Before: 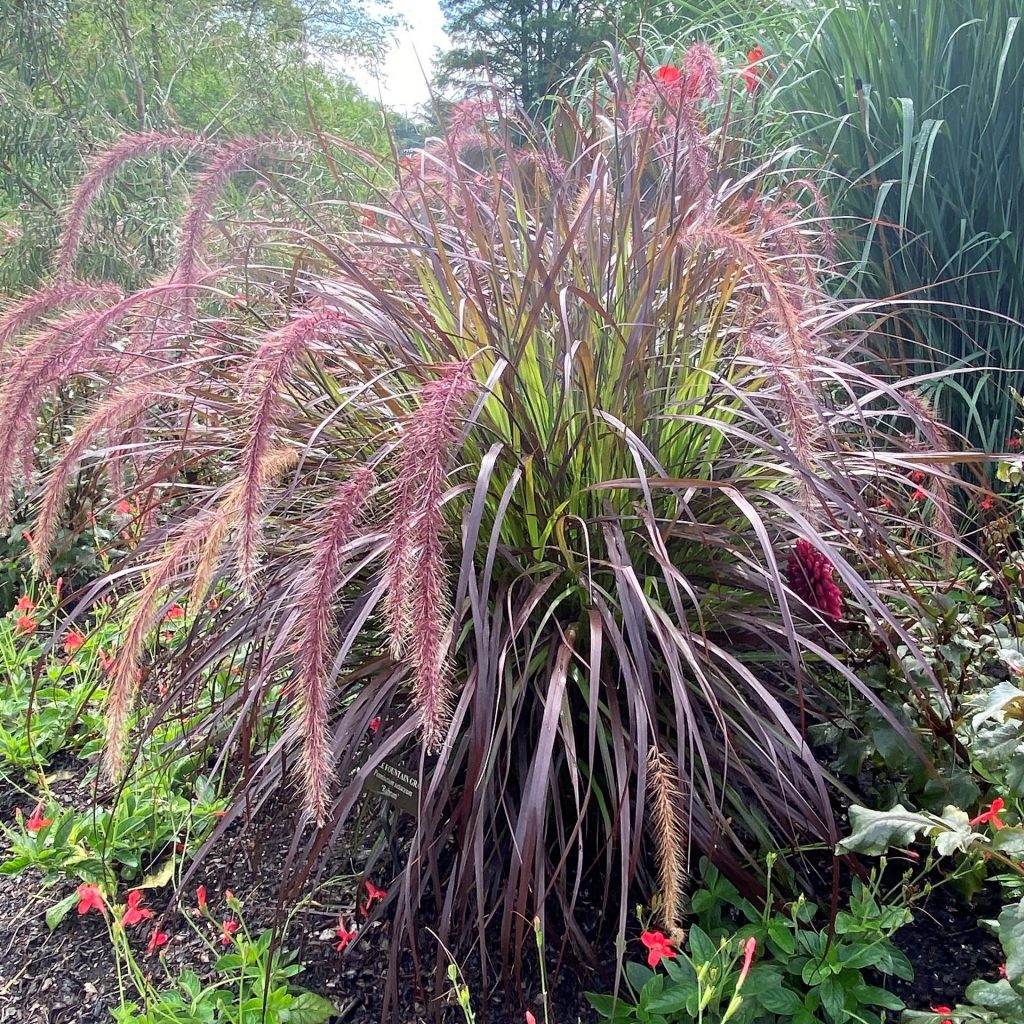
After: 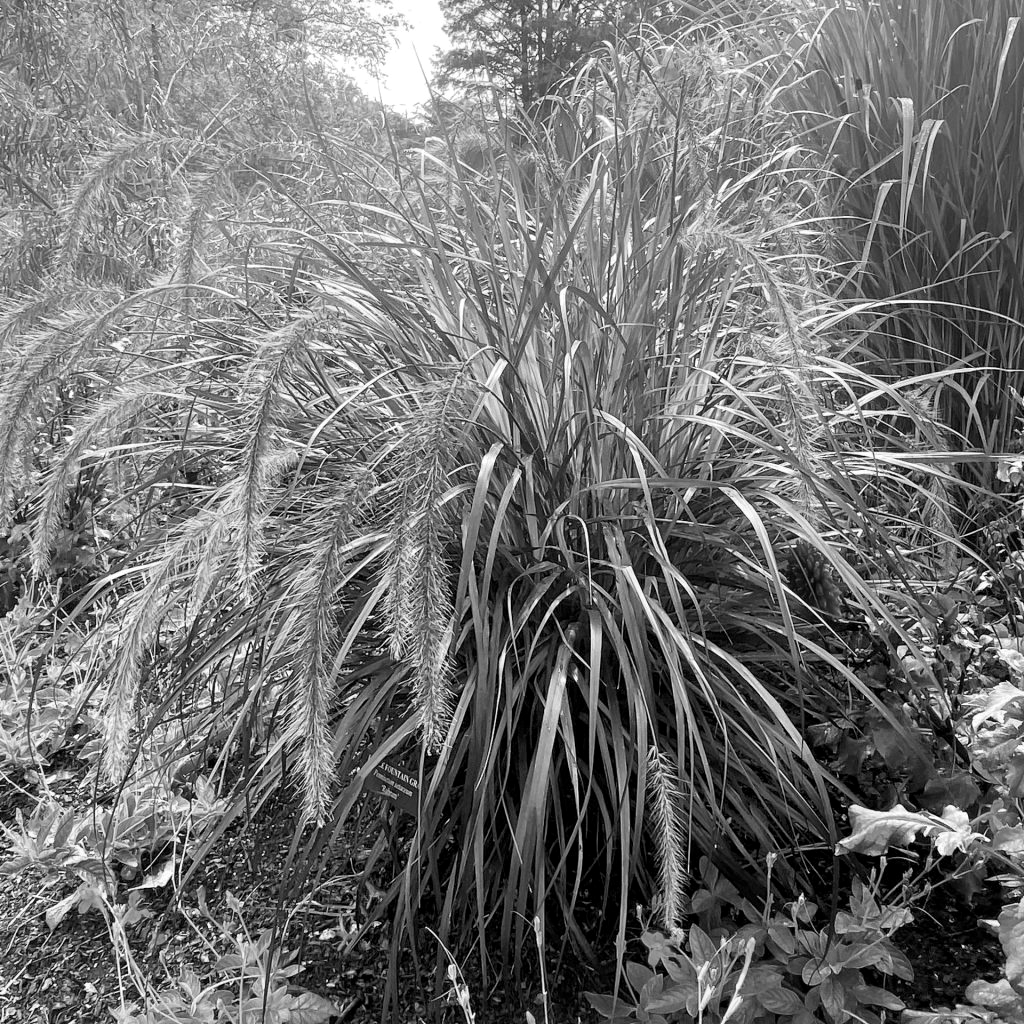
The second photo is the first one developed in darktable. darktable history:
local contrast: mode bilateral grid, contrast 20, coarseness 50, detail 120%, midtone range 0.2
monochrome: on, module defaults
